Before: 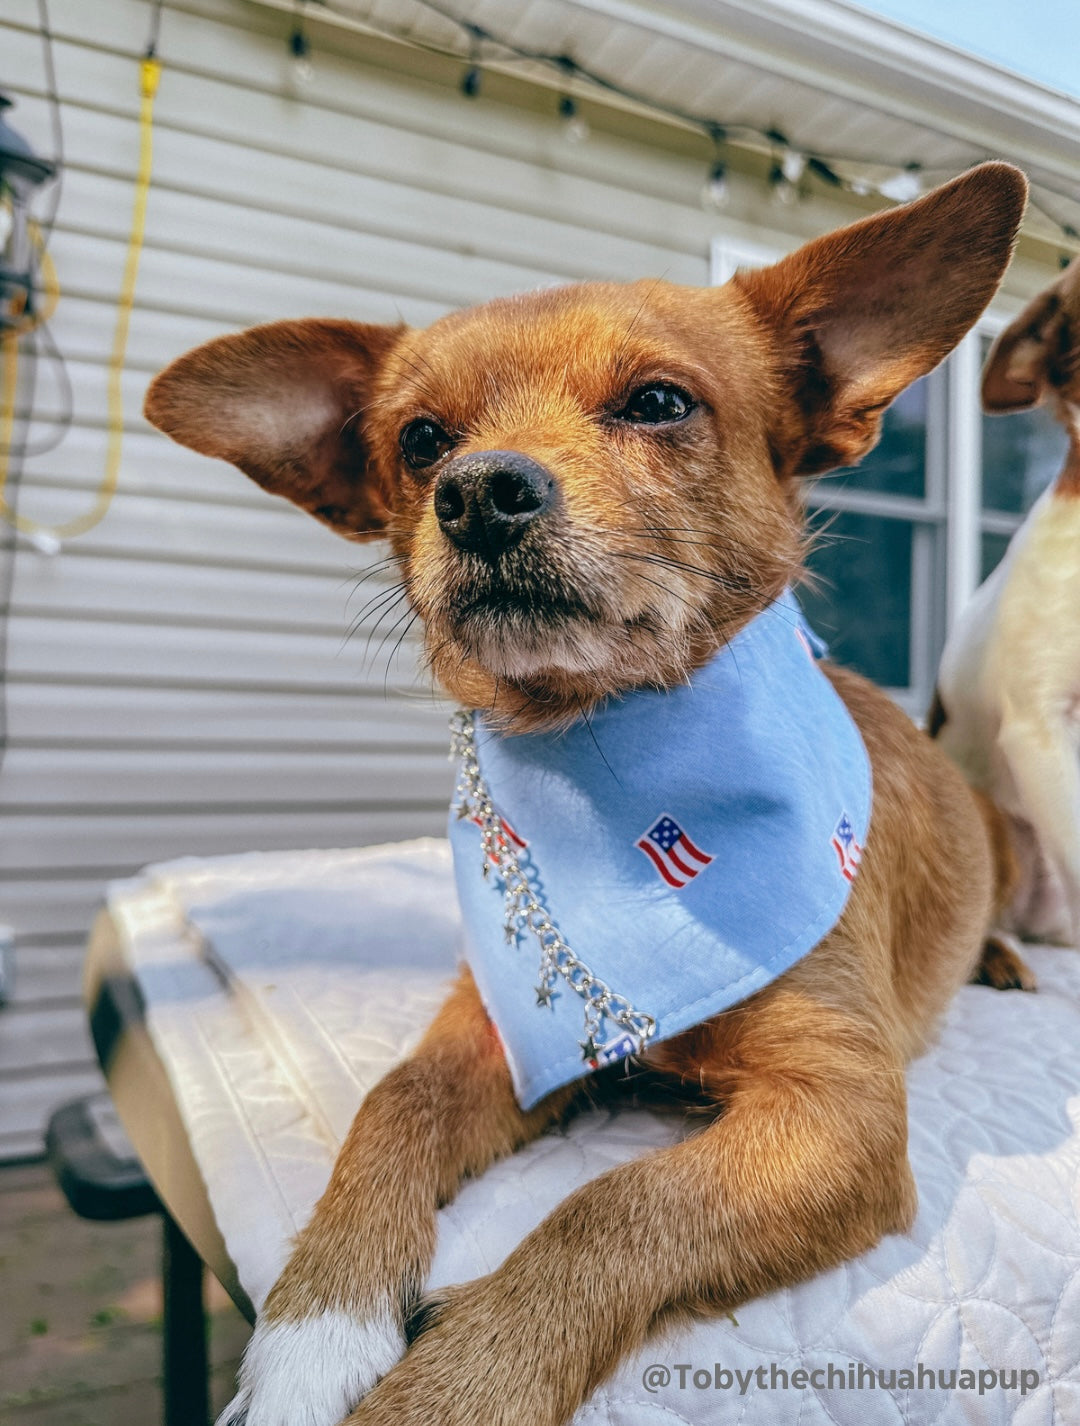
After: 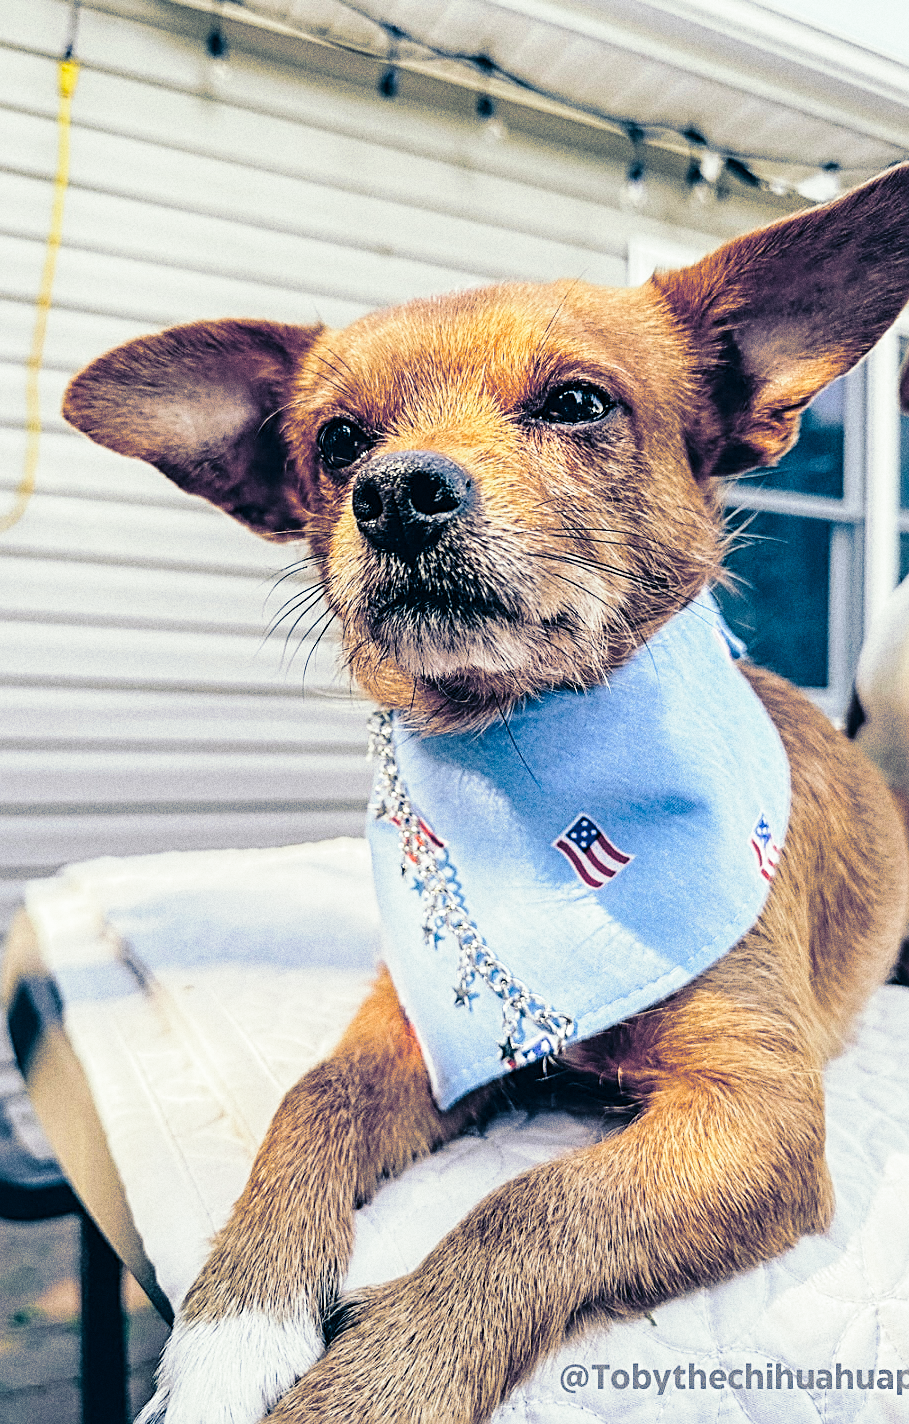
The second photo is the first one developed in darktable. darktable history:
grain: coarseness 11.82 ISO, strength 36.67%, mid-tones bias 74.17%
base curve: curves: ch0 [(0, 0) (0.028, 0.03) (0.121, 0.232) (0.46, 0.748) (0.859, 0.968) (1, 1)], preserve colors none
sharpen: radius 2.676, amount 0.669
crop: left 7.598%, right 7.873%
split-toning: shadows › hue 226.8°, shadows › saturation 0.84
